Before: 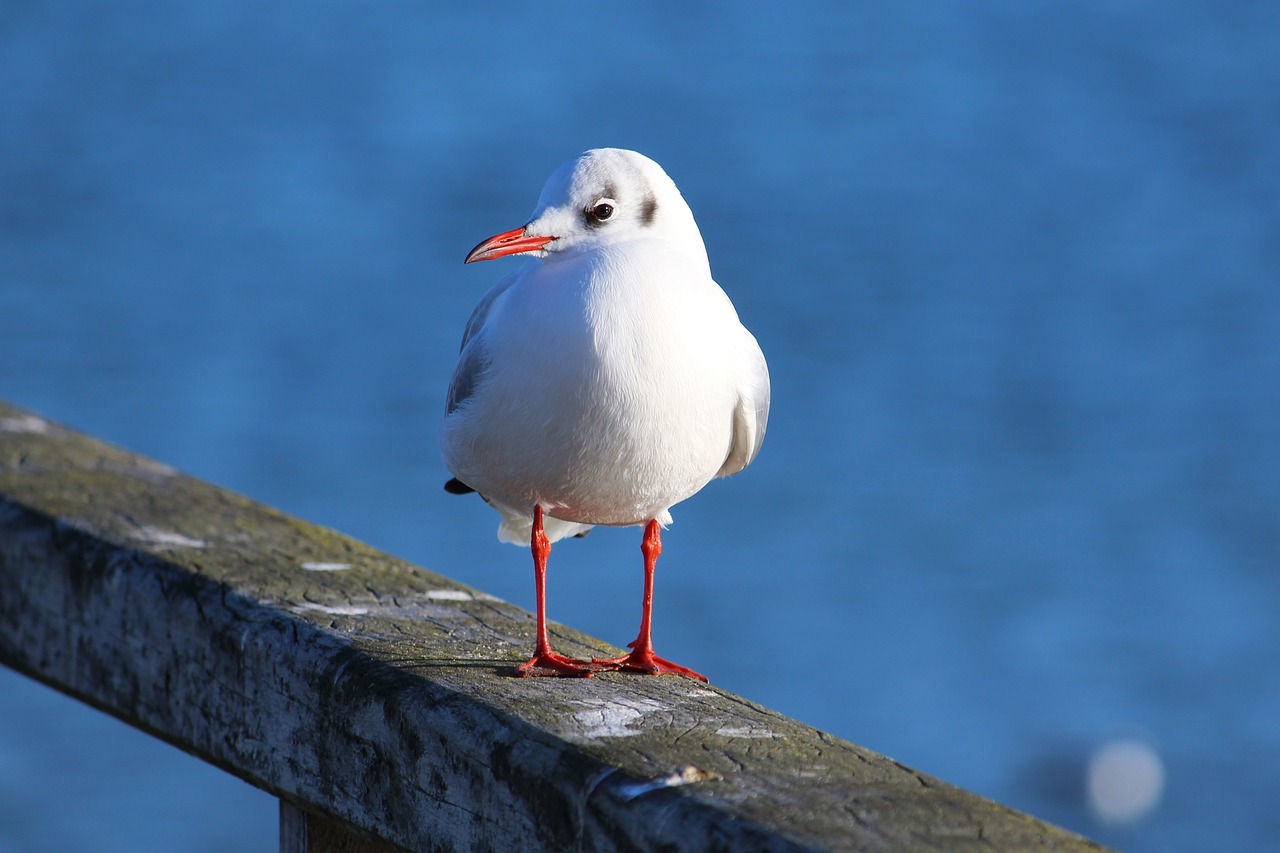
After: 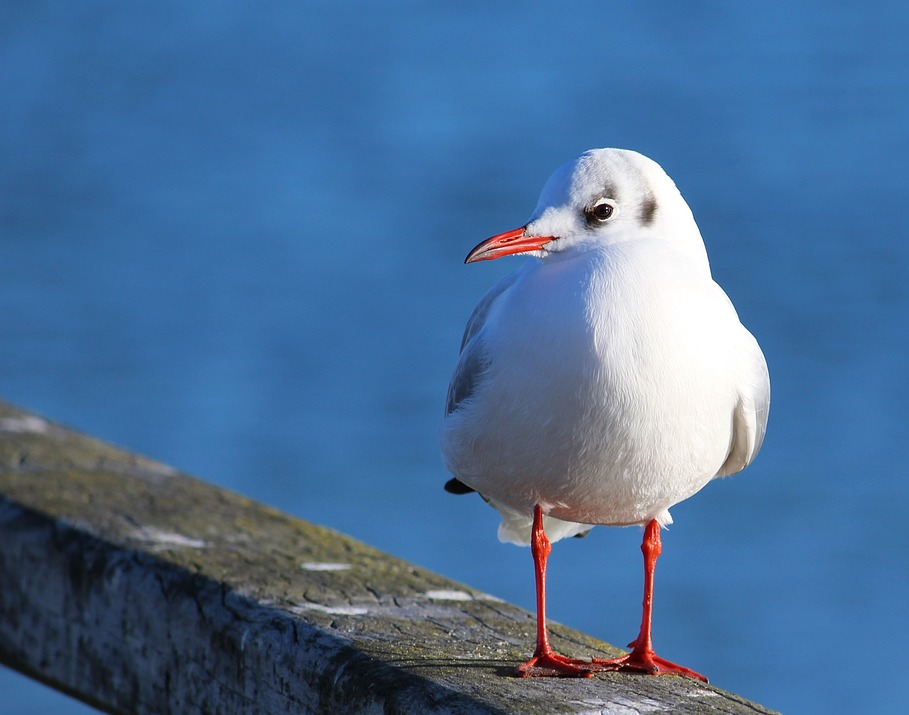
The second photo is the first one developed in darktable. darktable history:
crop: right 28.932%, bottom 16.177%
